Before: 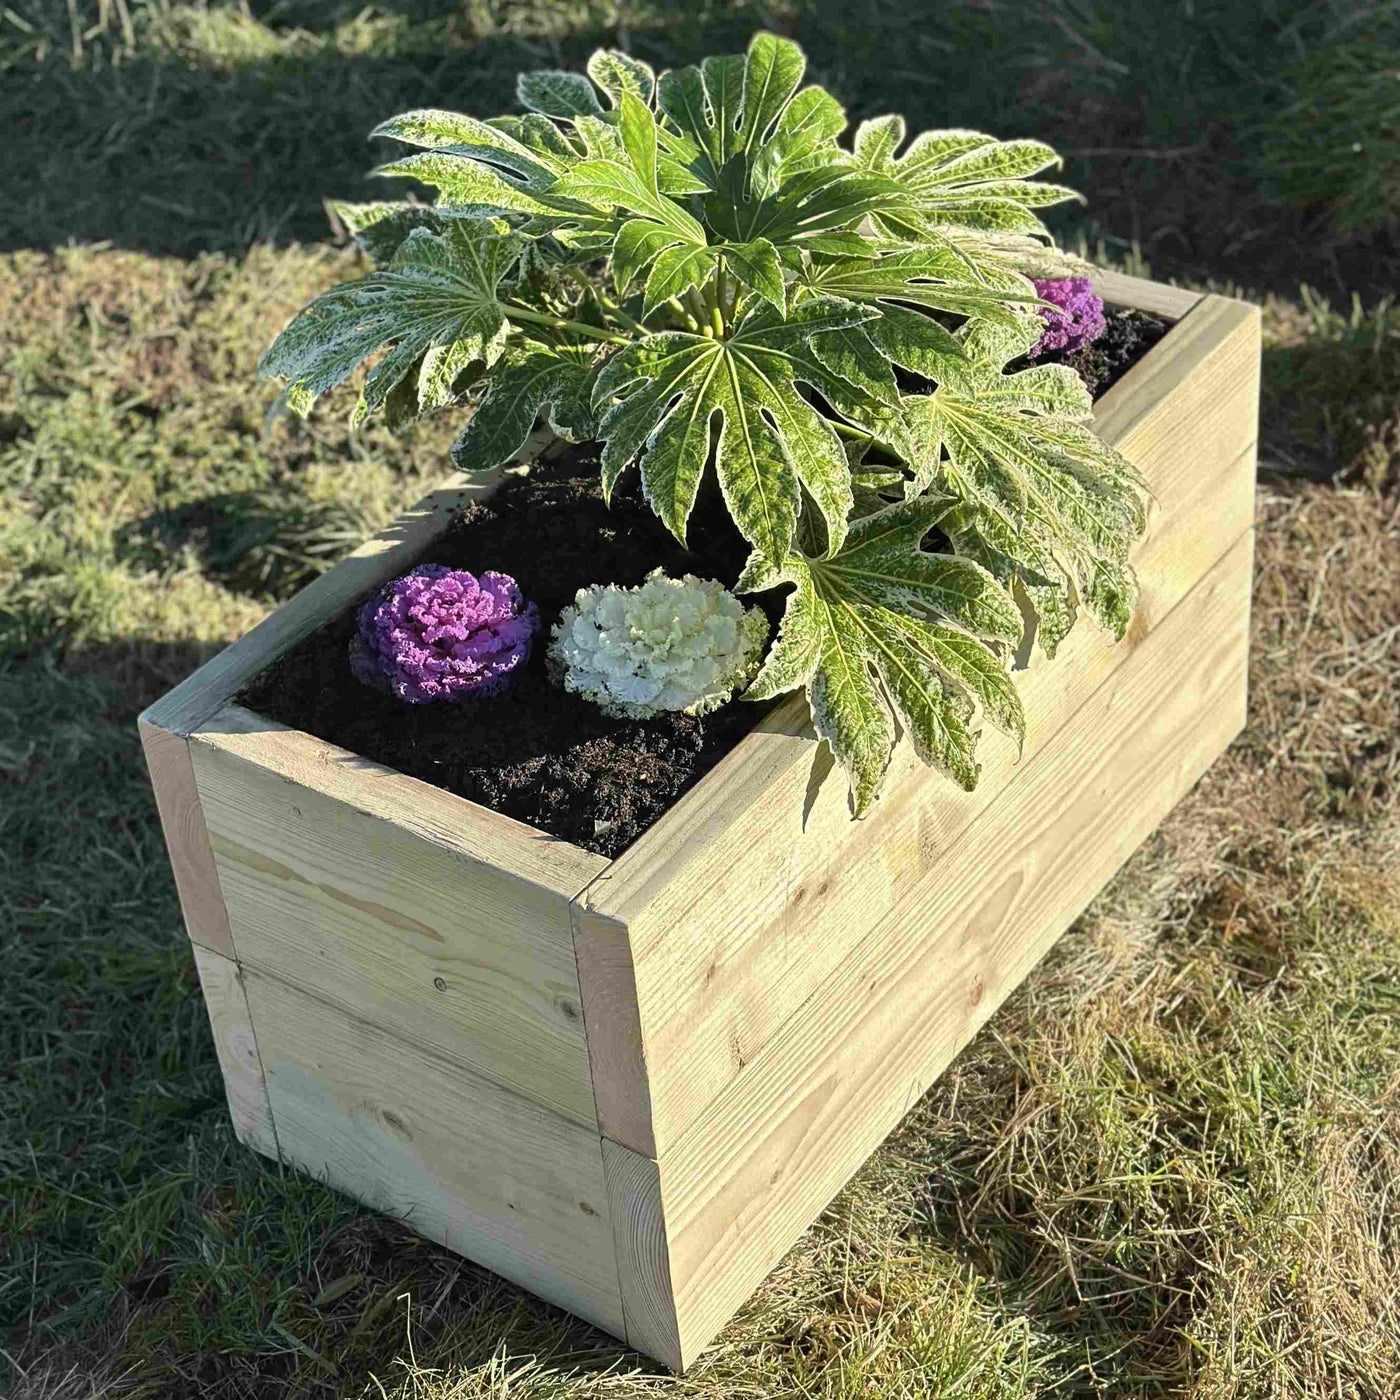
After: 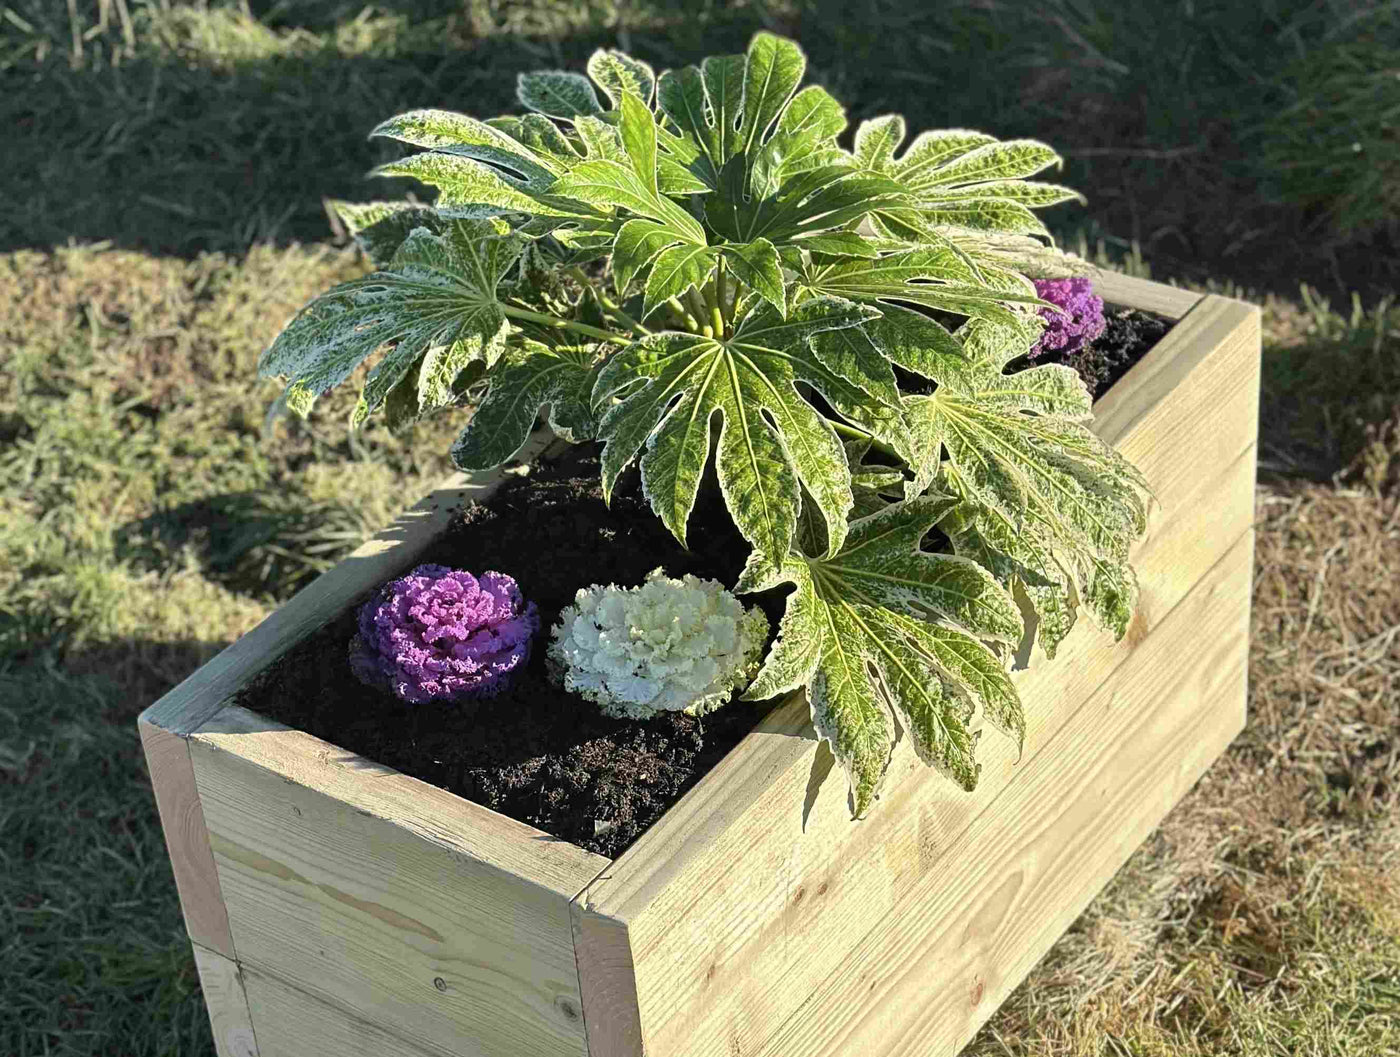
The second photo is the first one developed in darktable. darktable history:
crop: bottom 24.487%
